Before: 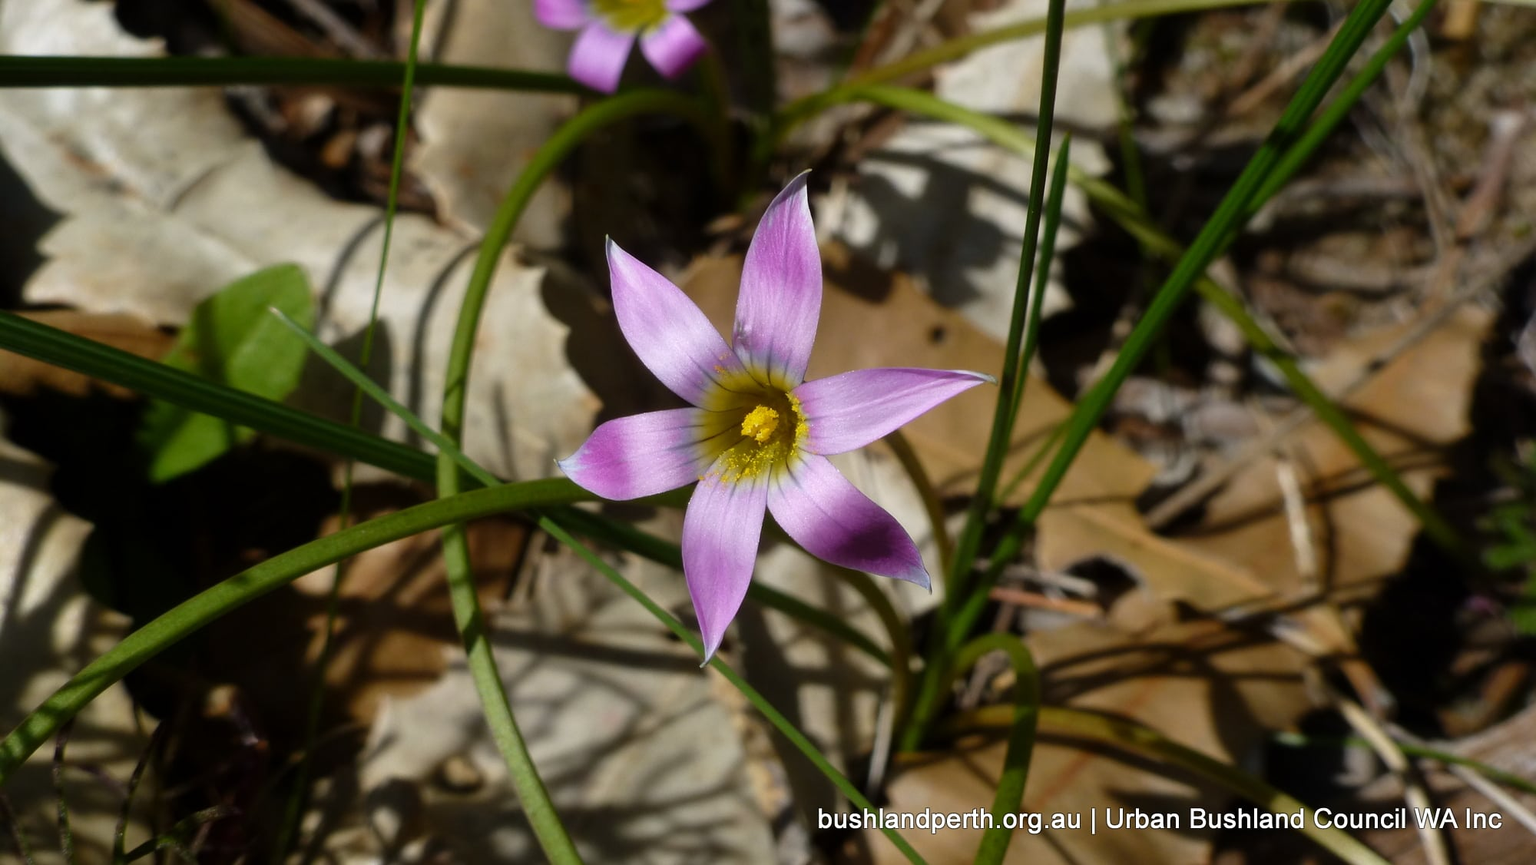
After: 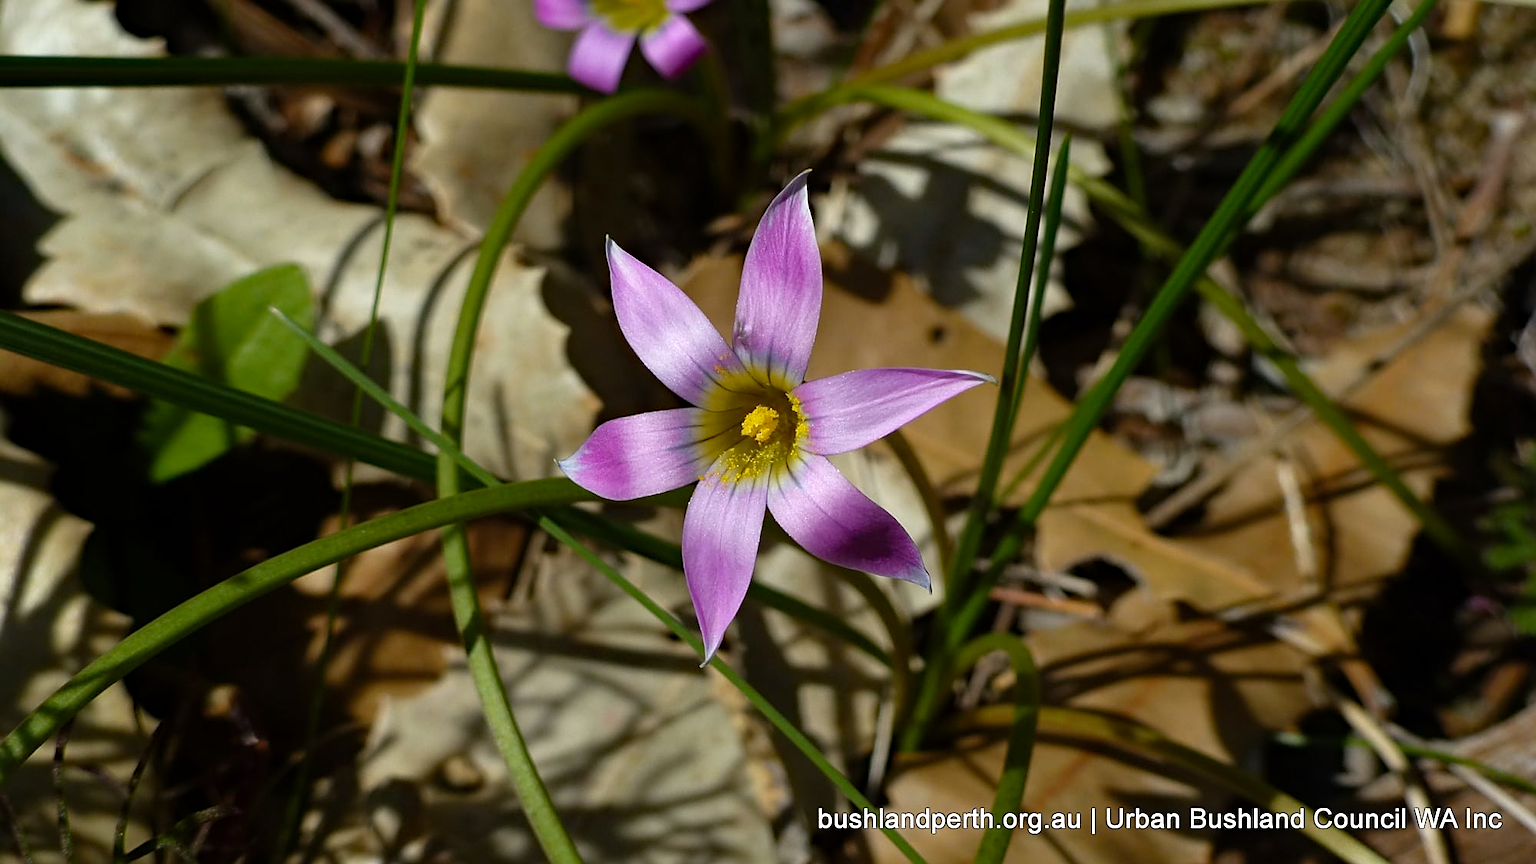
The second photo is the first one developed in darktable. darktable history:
haze removal: strength 0.29, distance 0.25, compatibility mode true, adaptive false
sharpen: on, module defaults
